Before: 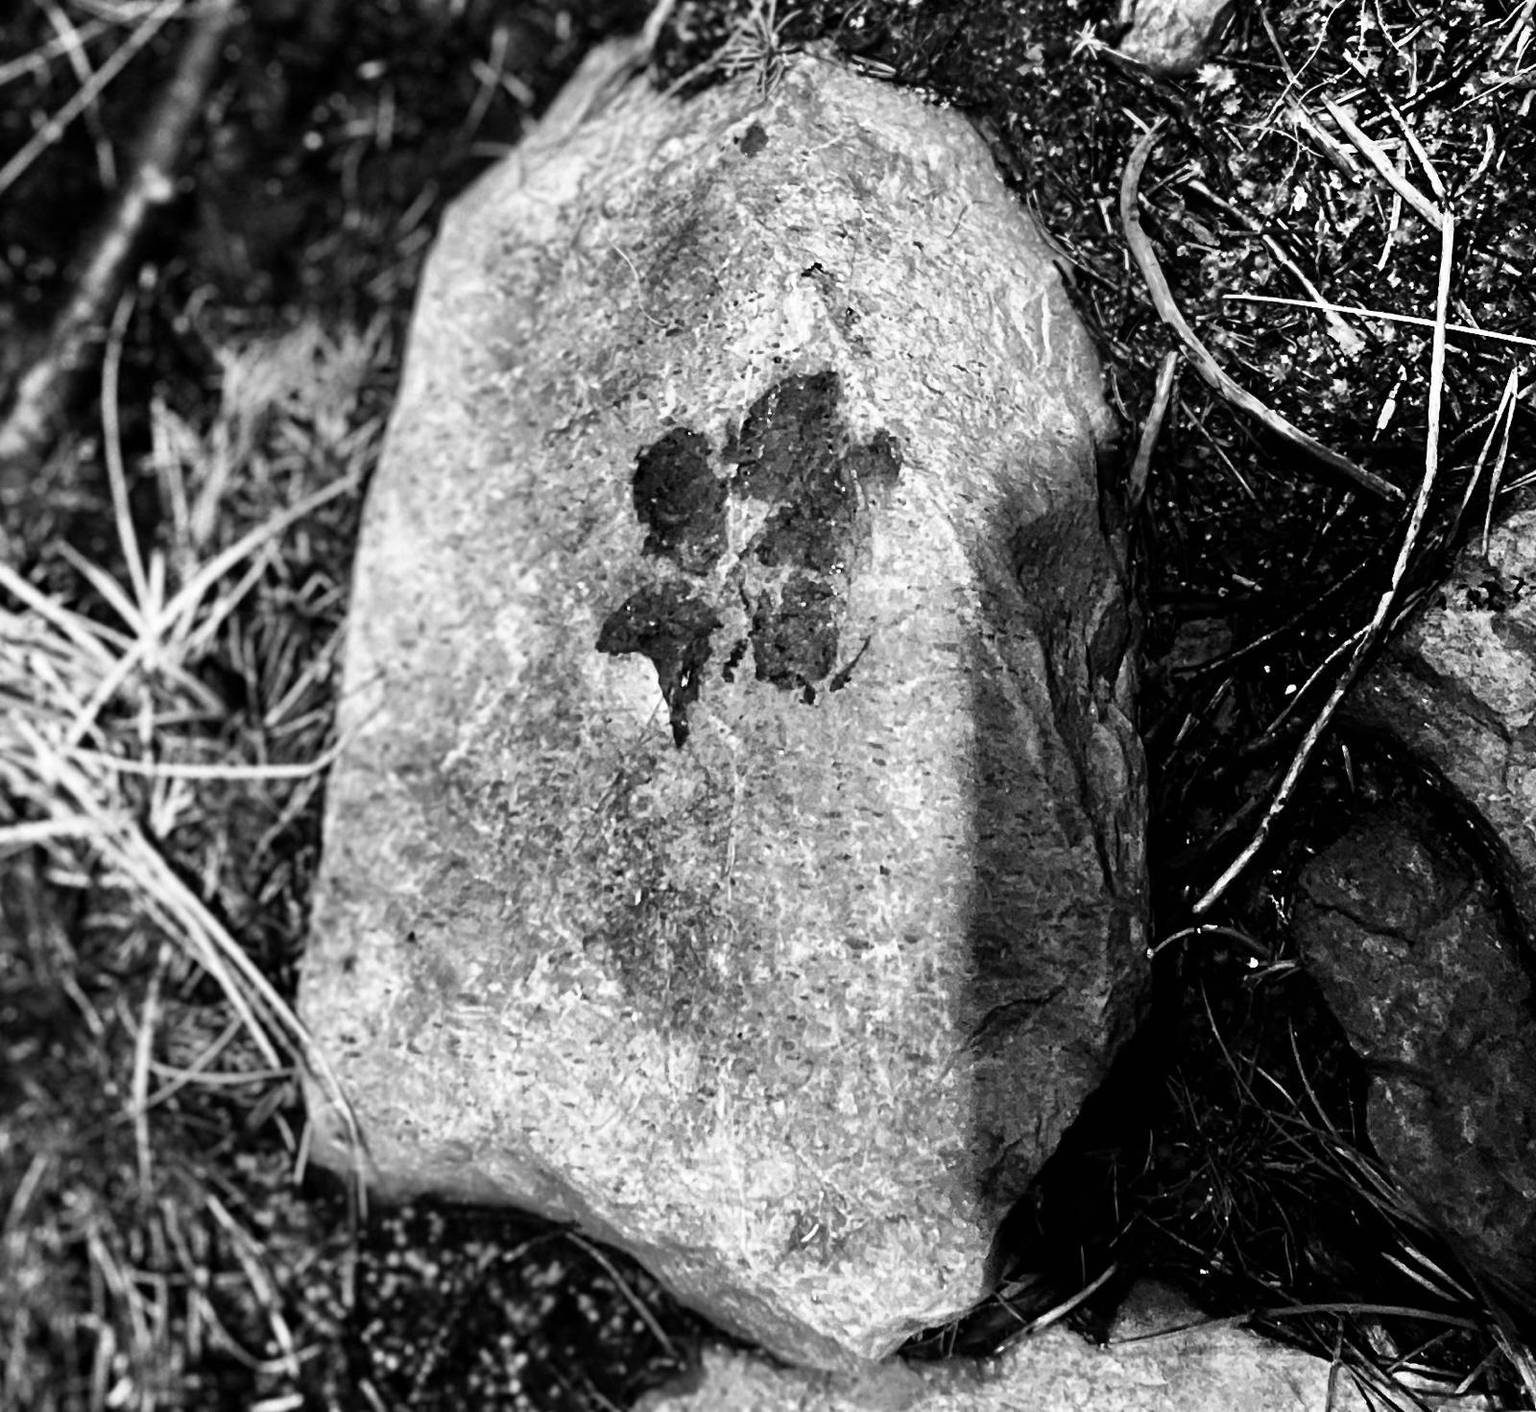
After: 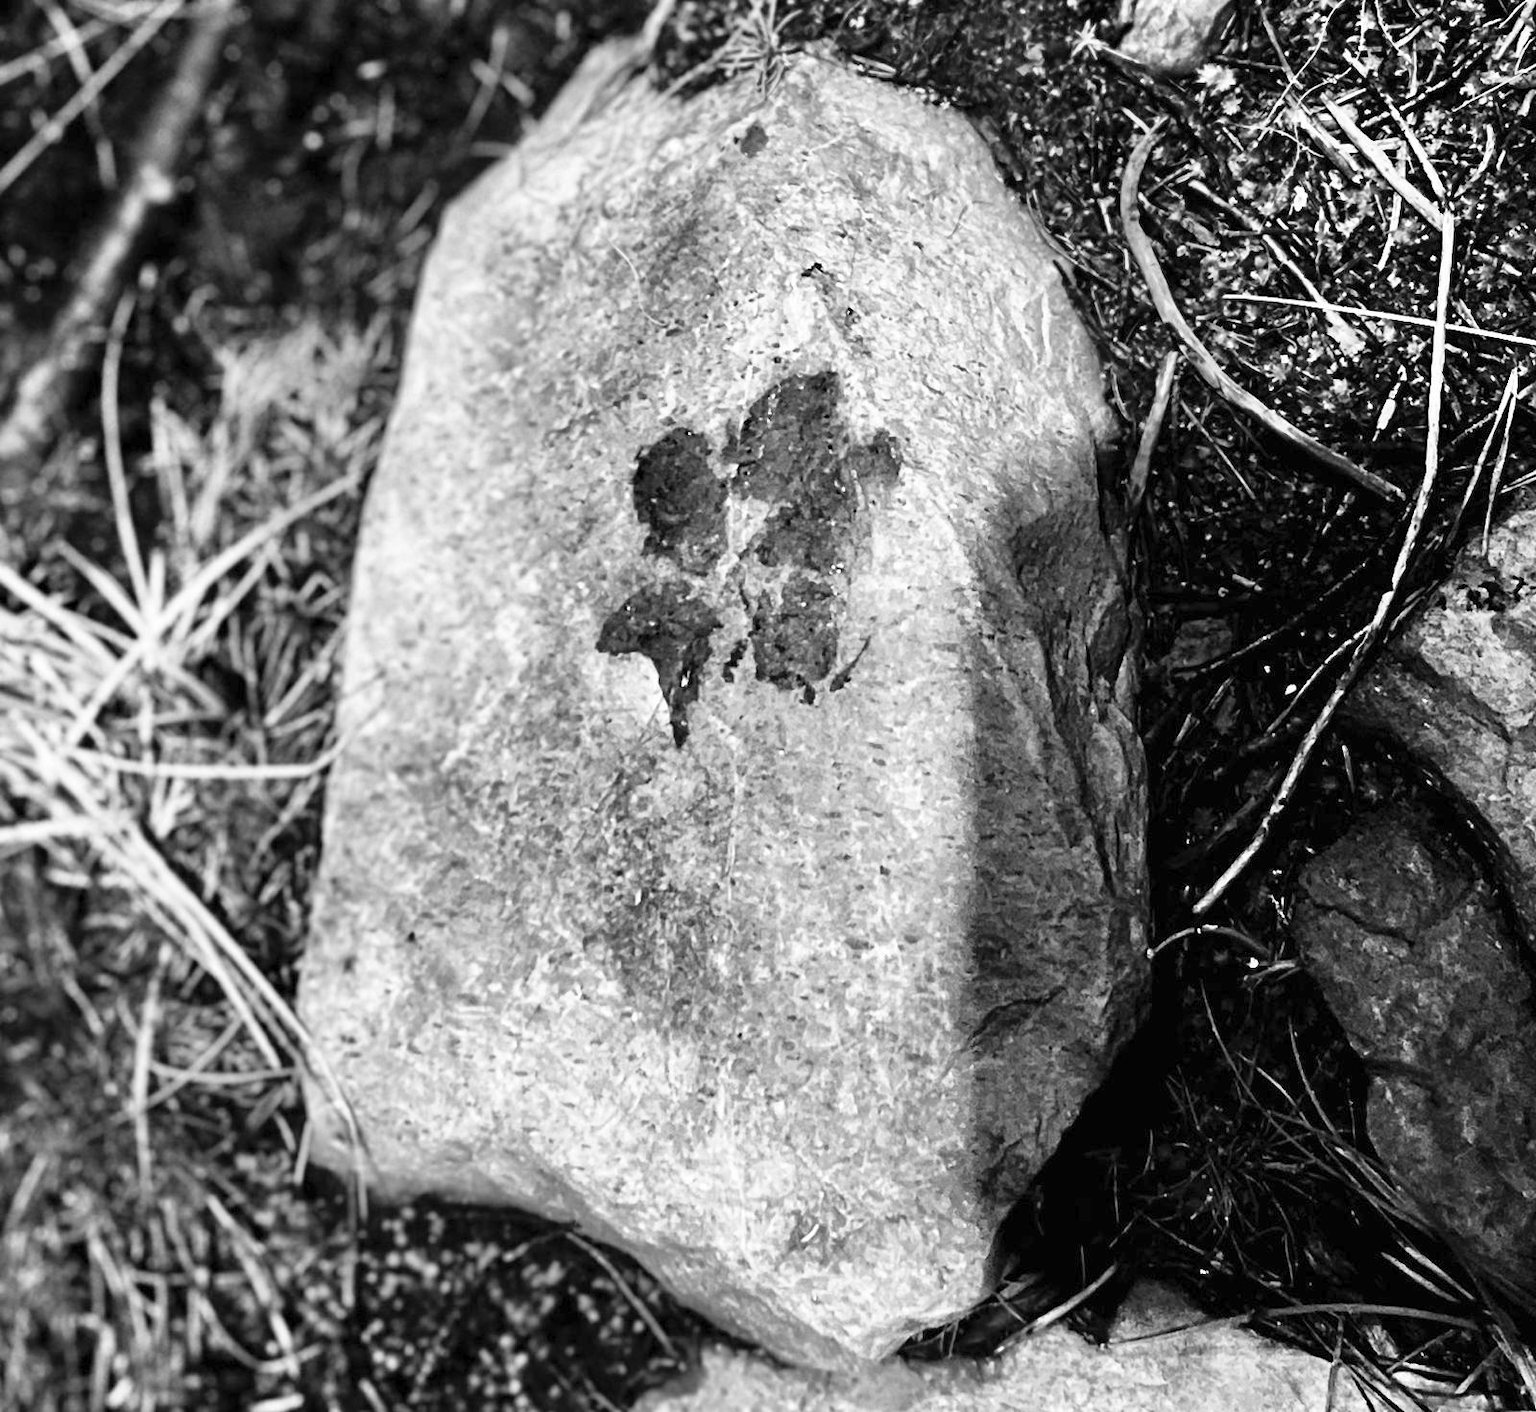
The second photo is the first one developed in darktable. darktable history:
contrast brightness saturation: contrast 0.068, brightness 0.18, saturation 0.42
